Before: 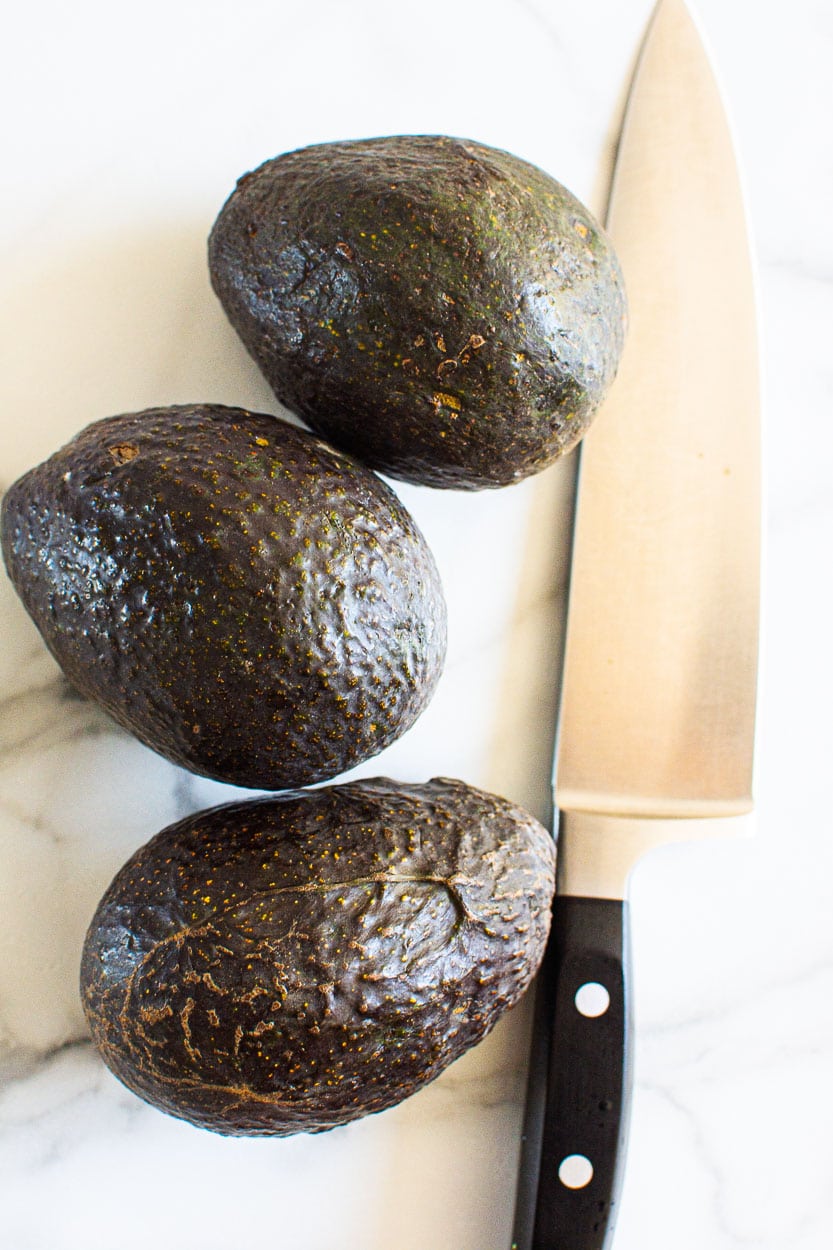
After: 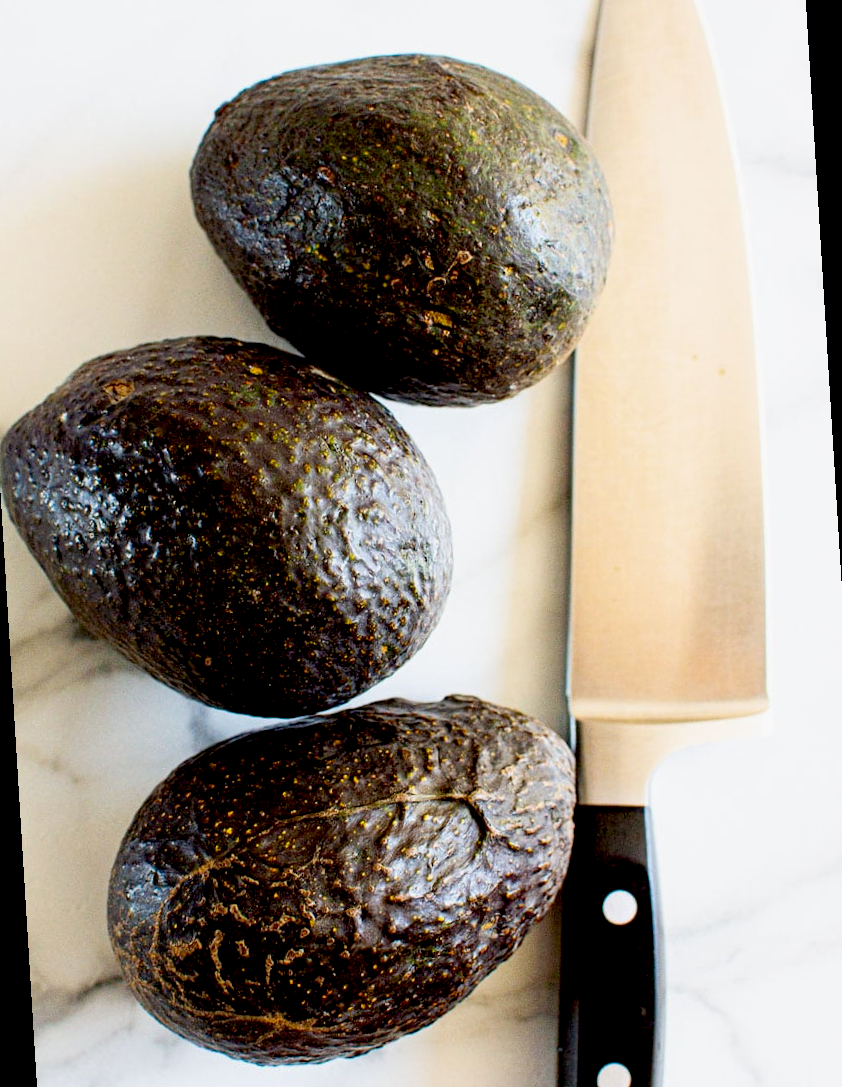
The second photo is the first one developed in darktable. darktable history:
exposure: black level correction 0.029, exposure -0.073 EV, compensate highlight preservation false
rotate and perspective: rotation -3.52°, crop left 0.036, crop right 0.964, crop top 0.081, crop bottom 0.919
